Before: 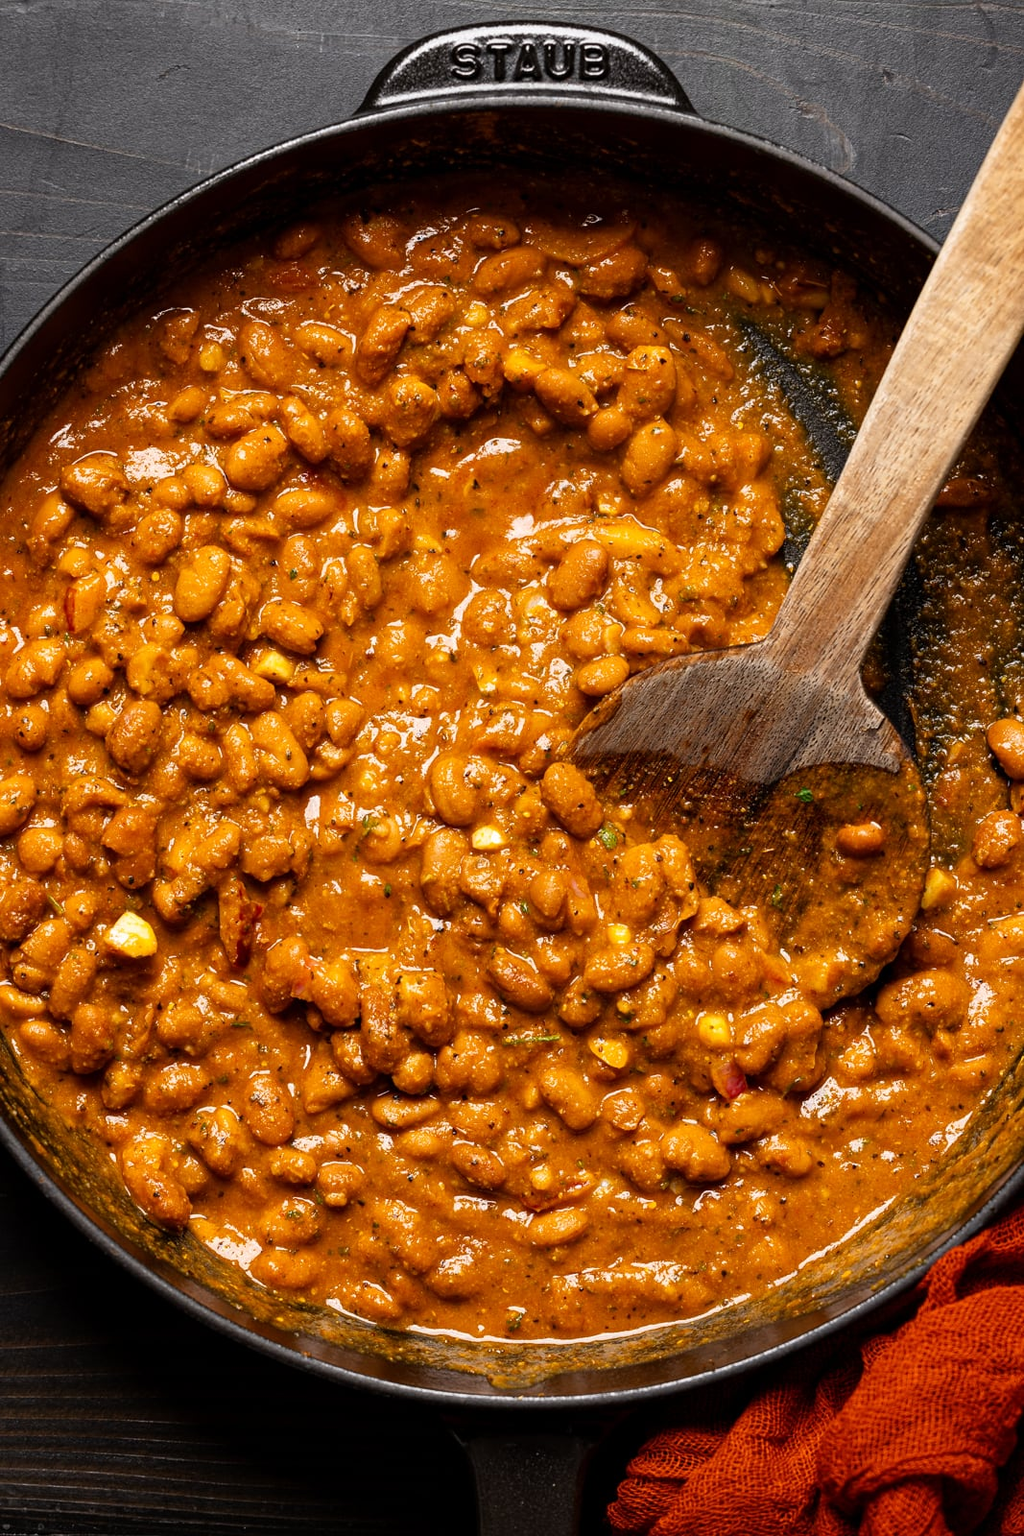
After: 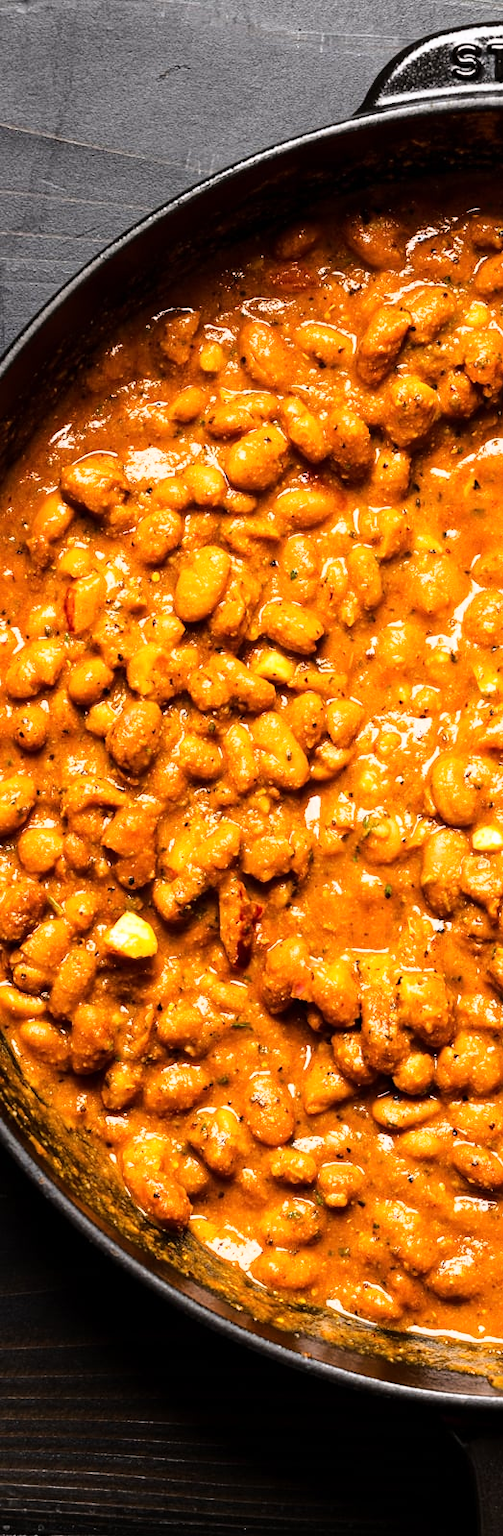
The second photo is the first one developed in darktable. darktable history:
crop and rotate: left 0%, top 0%, right 50.845%
base curve: curves: ch0 [(0, 0) (0.028, 0.03) (0.121, 0.232) (0.46, 0.748) (0.859, 0.968) (1, 1)]
